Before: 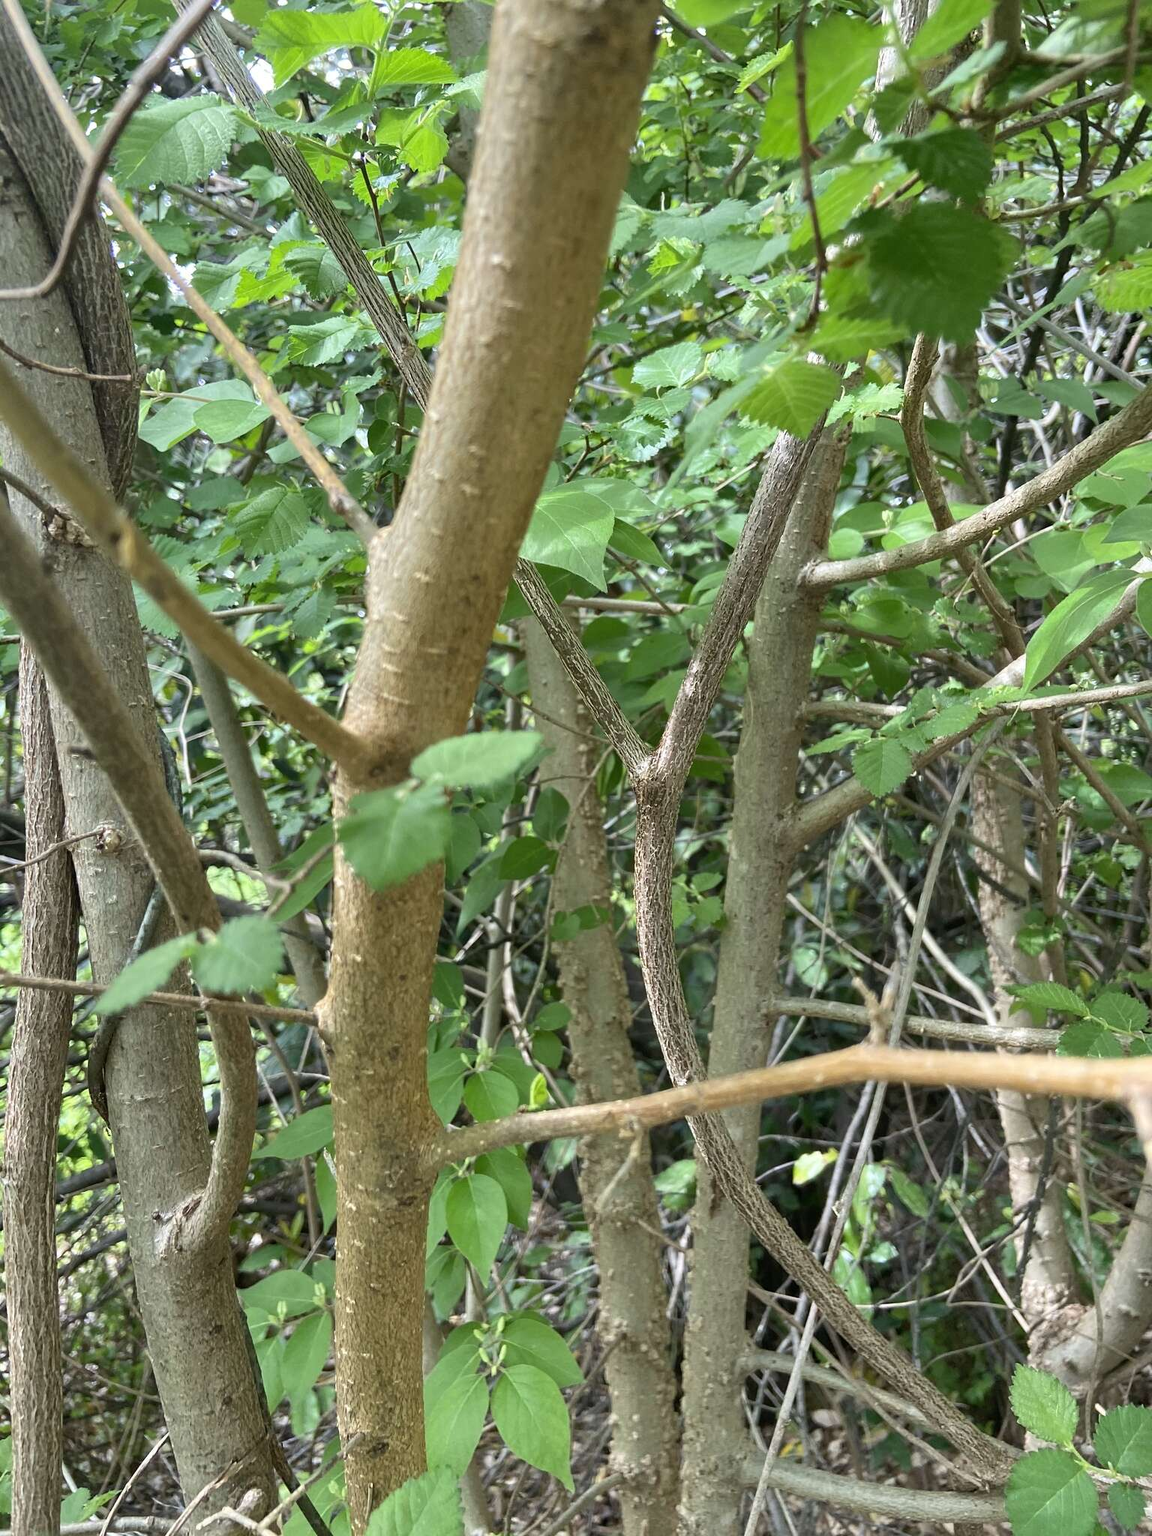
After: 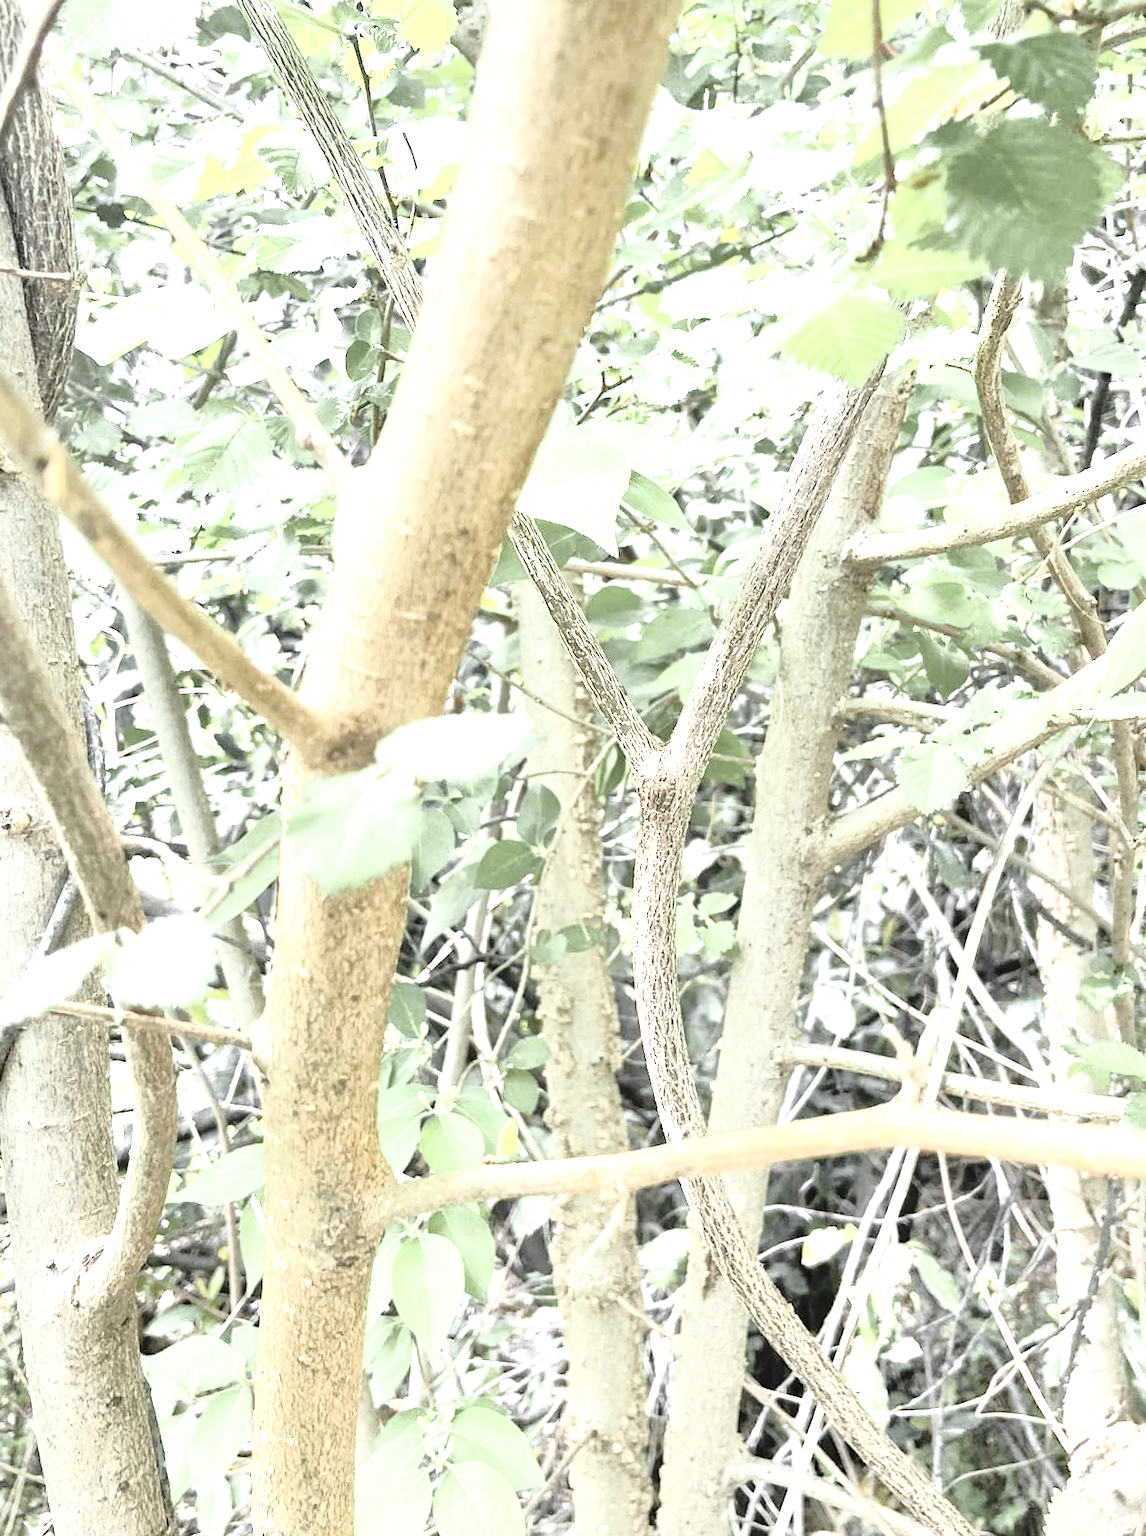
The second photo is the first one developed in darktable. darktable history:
crop and rotate: angle -2.85°, left 5.276%, top 5.218%, right 4.725%, bottom 4.371%
local contrast: mode bilateral grid, contrast 21, coarseness 50, detail 132%, midtone range 0.2
exposure: exposure 1.992 EV, compensate exposure bias true, compensate highlight preservation false
contrast brightness saturation: saturation 0.101
color zones: curves: ch0 [(0, 0.613) (0.01, 0.613) (0.245, 0.448) (0.498, 0.529) (0.642, 0.665) (0.879, 0.777) (0.99, 0.613)]; ch1 [(0, 0.035) (0.121, 0.189) (0.259, 0.197) (0.415, 0.061) (0.589, 0.022) (0.732, 0.022) (0.857, 0.026) (0.991, 0.053)]
base curve: curves: ch0 [(0, 0) (0.028, 0.03) (0.121, 0.232) (0.46, 0.748) (0.859, 0.968) (1, 1)], preserve colors average RGB
